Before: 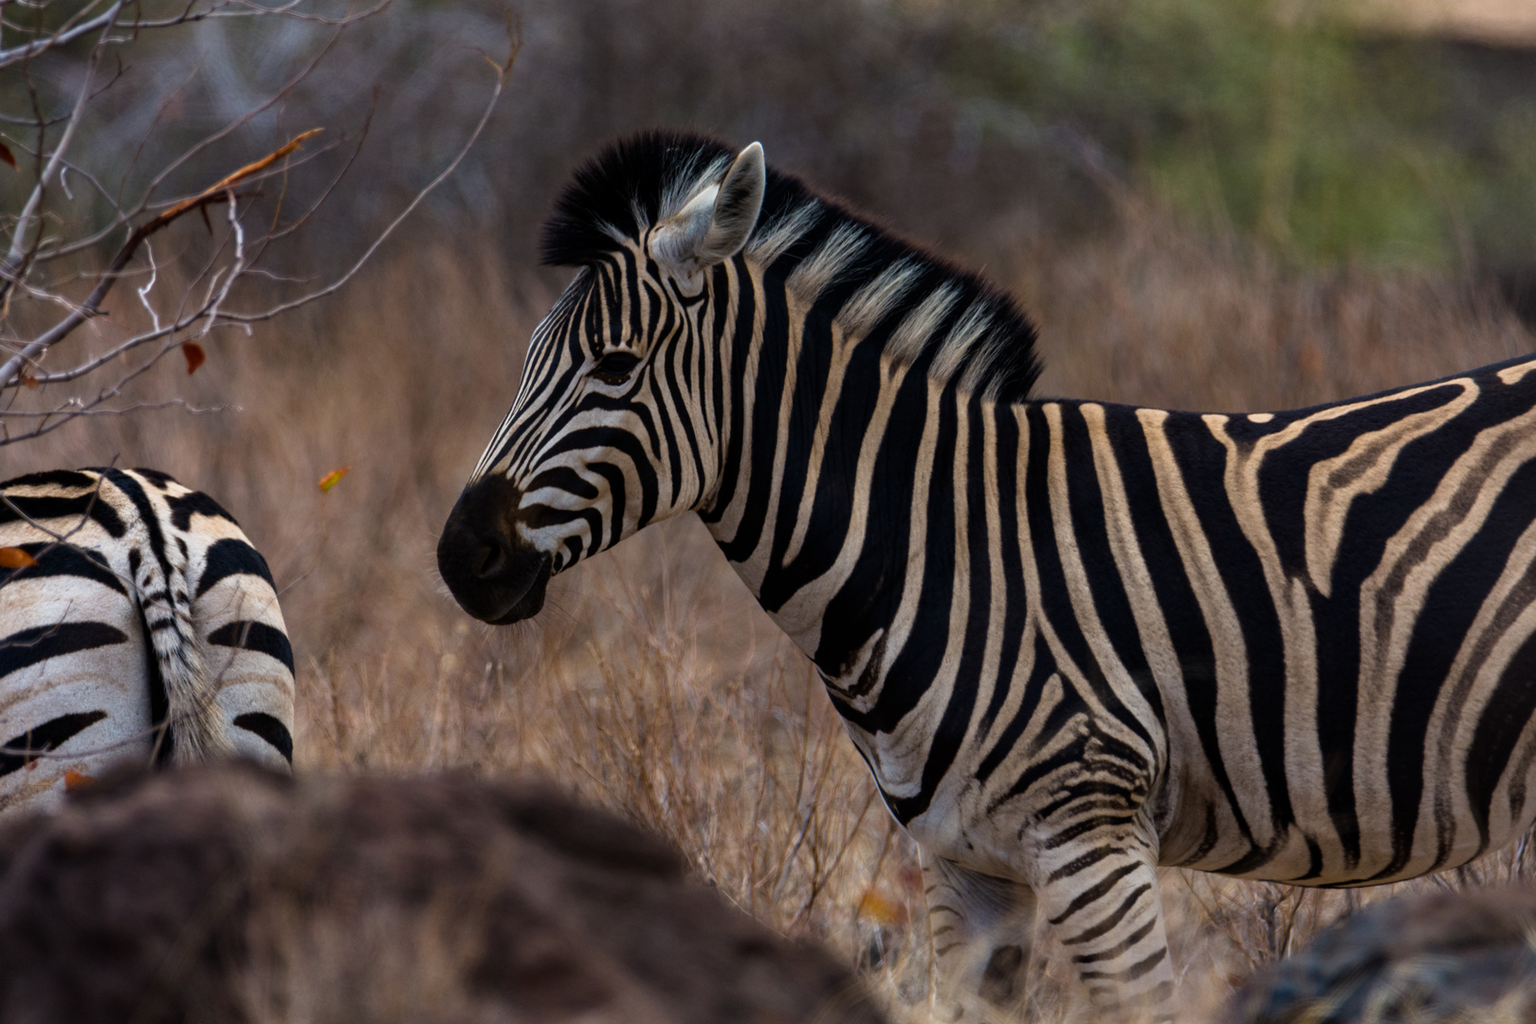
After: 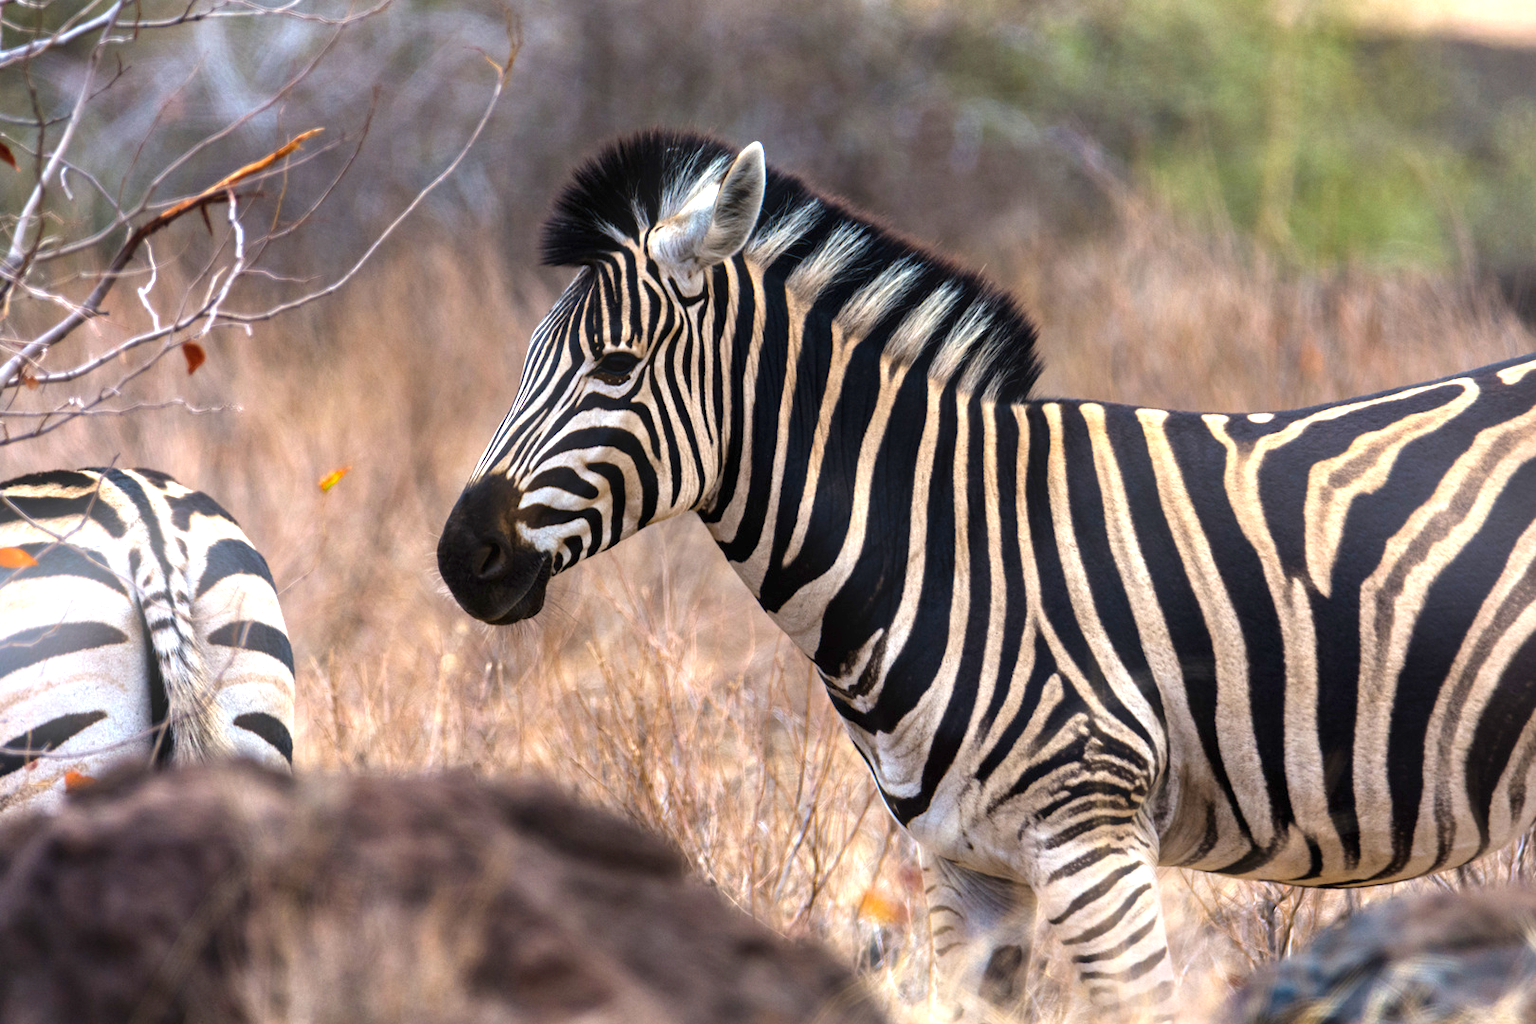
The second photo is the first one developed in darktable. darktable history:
exposure: black level correction 0, exposure 1.675 EV, compensate exposure bias true, compensate highlight preservation false
bloom: size 9%, threshold 100%, strength 7%
